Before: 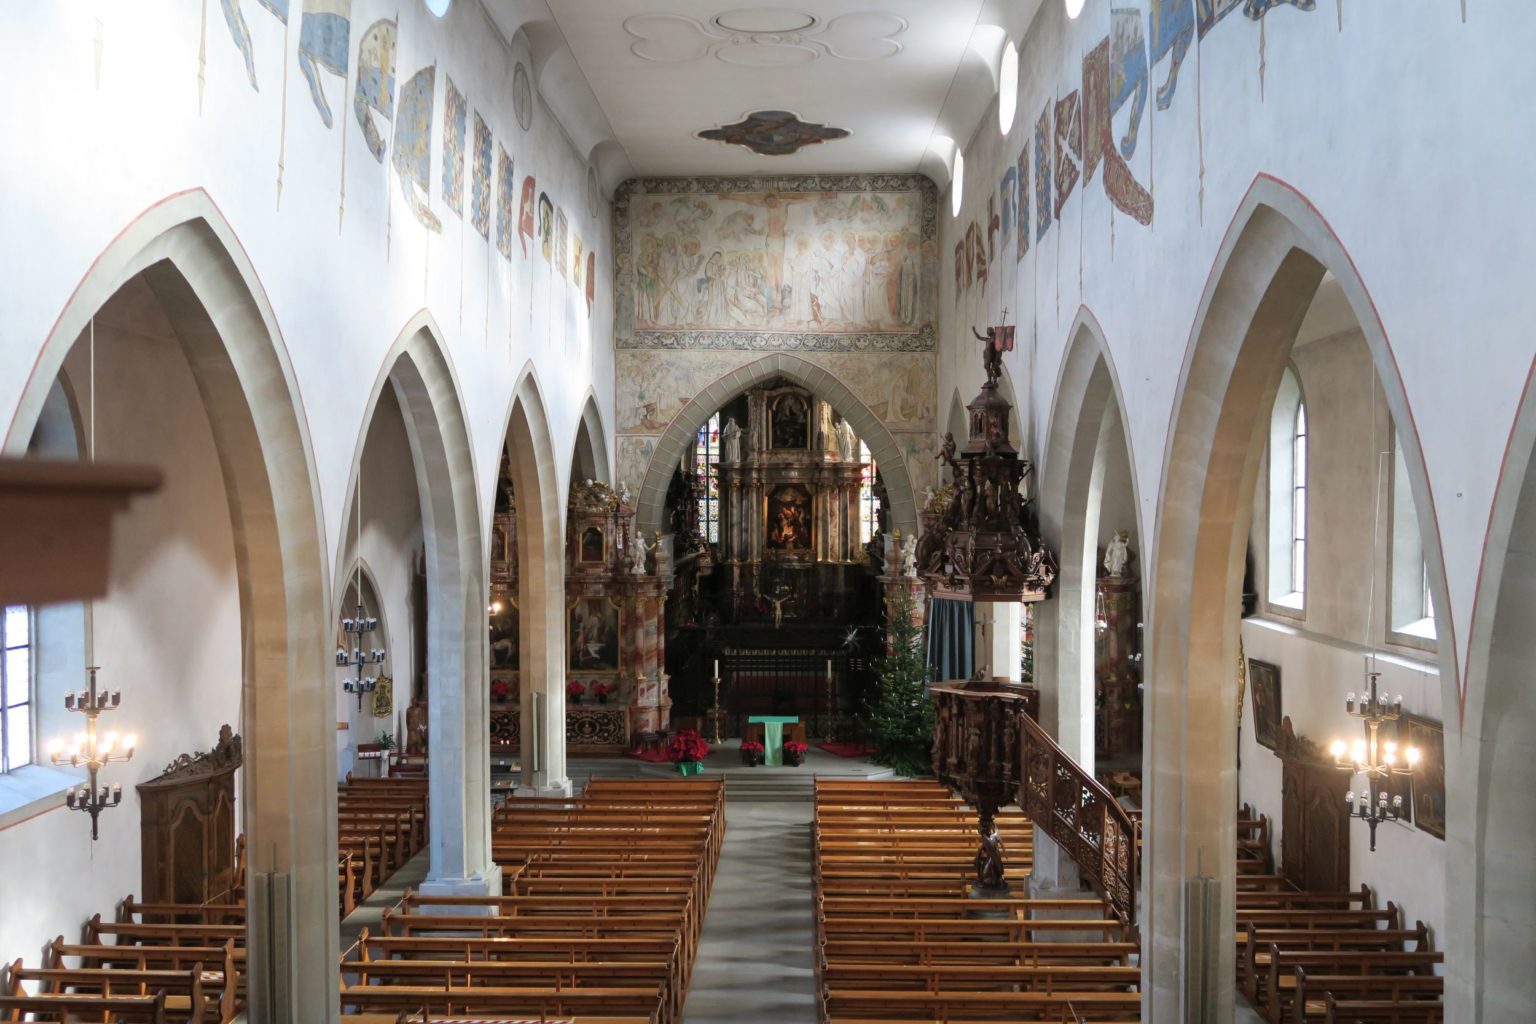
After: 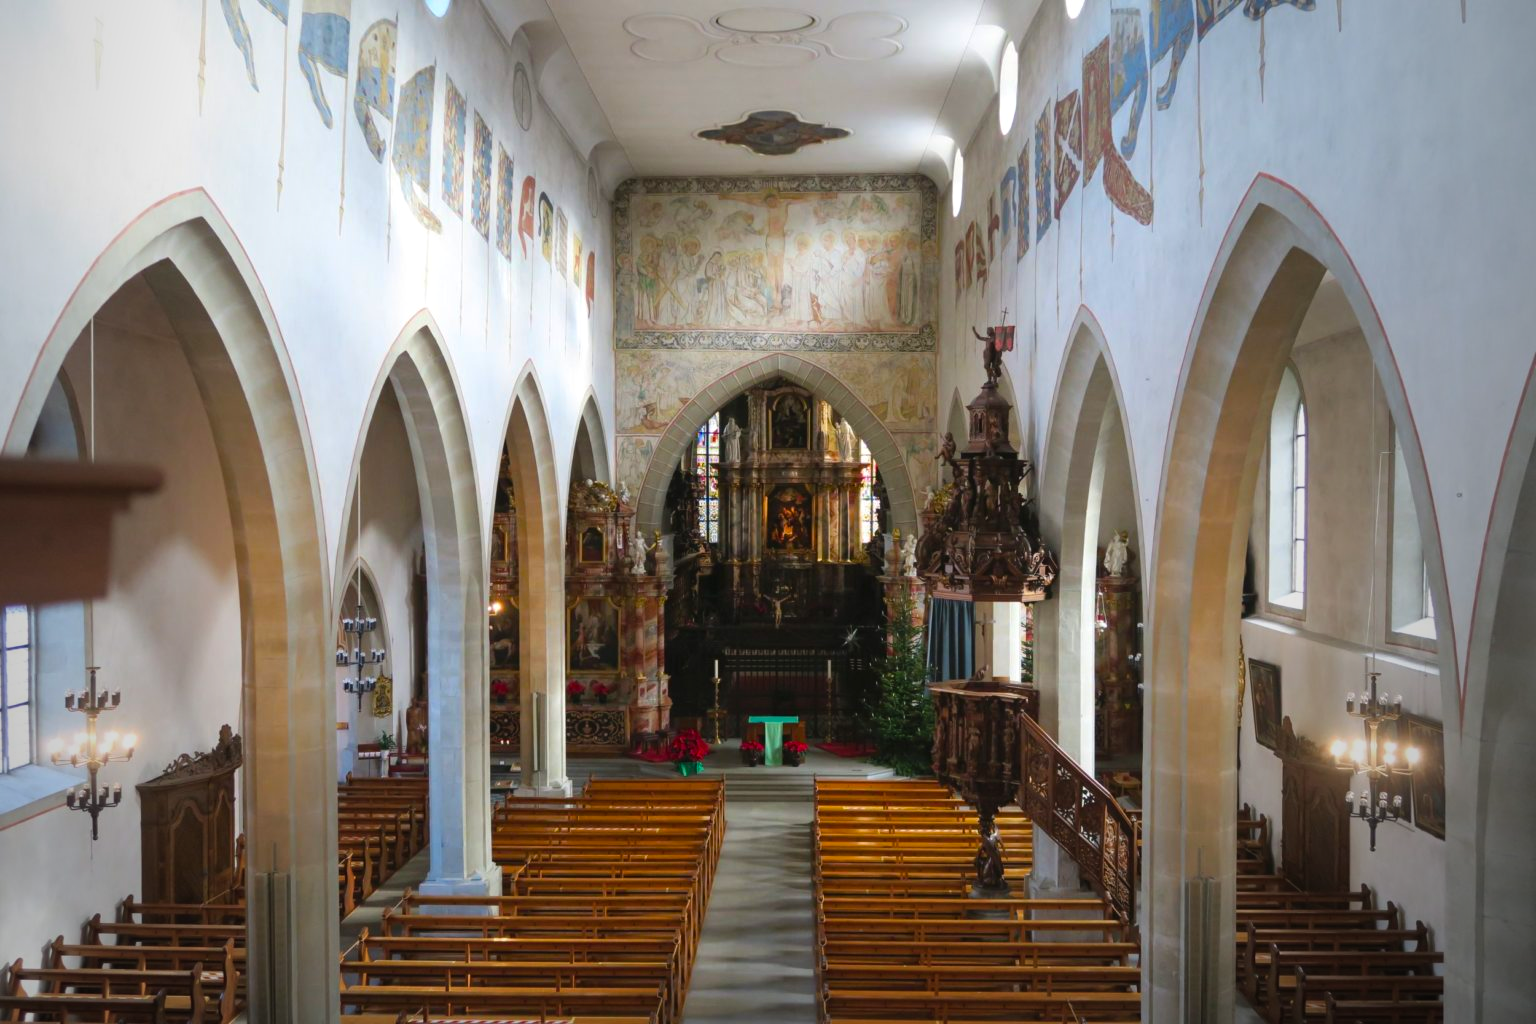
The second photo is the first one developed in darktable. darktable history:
color balance rgb: linear chroma grading › global chroma 15%, perceptual saturation grading › global saturation 30%
vignetting: fall-off start 72.14%, fall-off radius 108.07%, brightness -0.713, saturation -0.488, center (-0.054, -0.359), width/height ratio 0.729
exposure: black level correction -0.003, exposure 0.04 EV, compensate highlight preservation false
